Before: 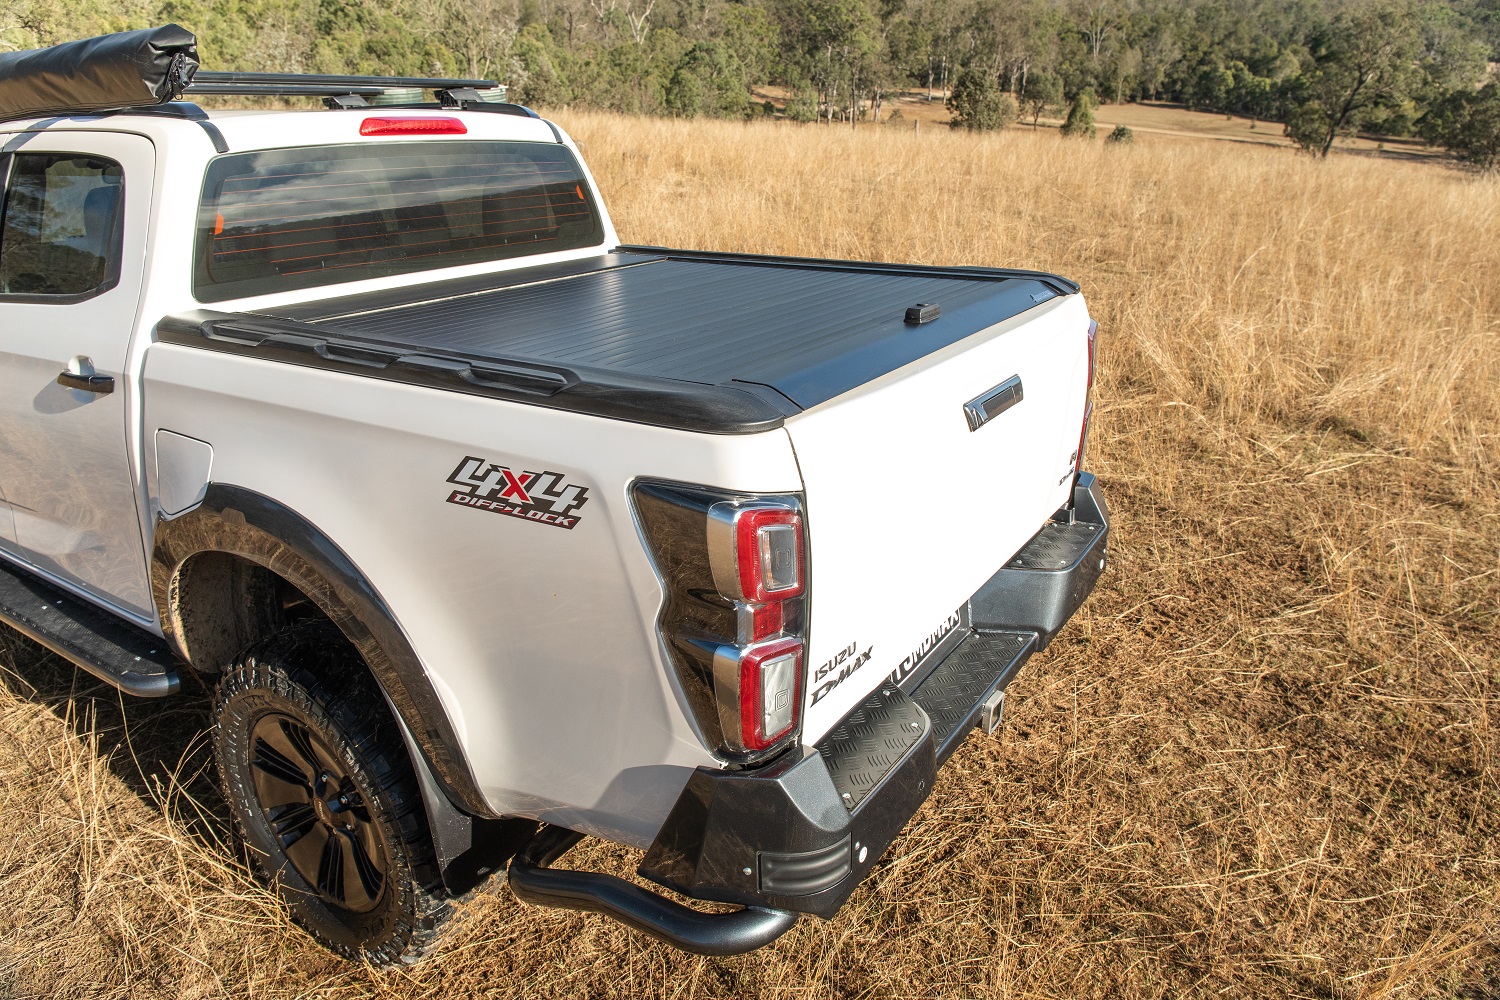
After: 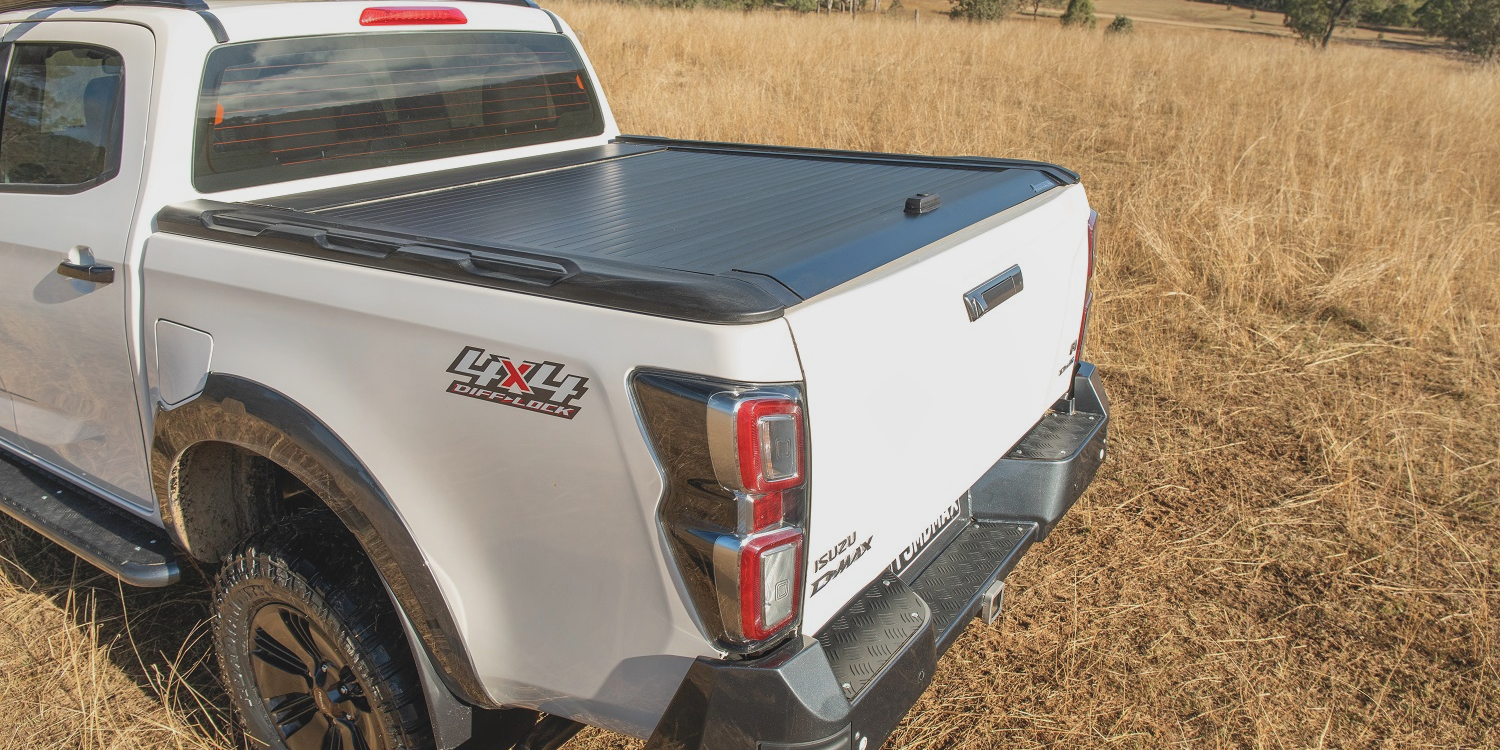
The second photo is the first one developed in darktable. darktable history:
contrast brightness saturation: contrast -0.102, saturation -0.1
crop: top 11.013%, bottom 13.913%
shadows and highlights: on, module defaults
